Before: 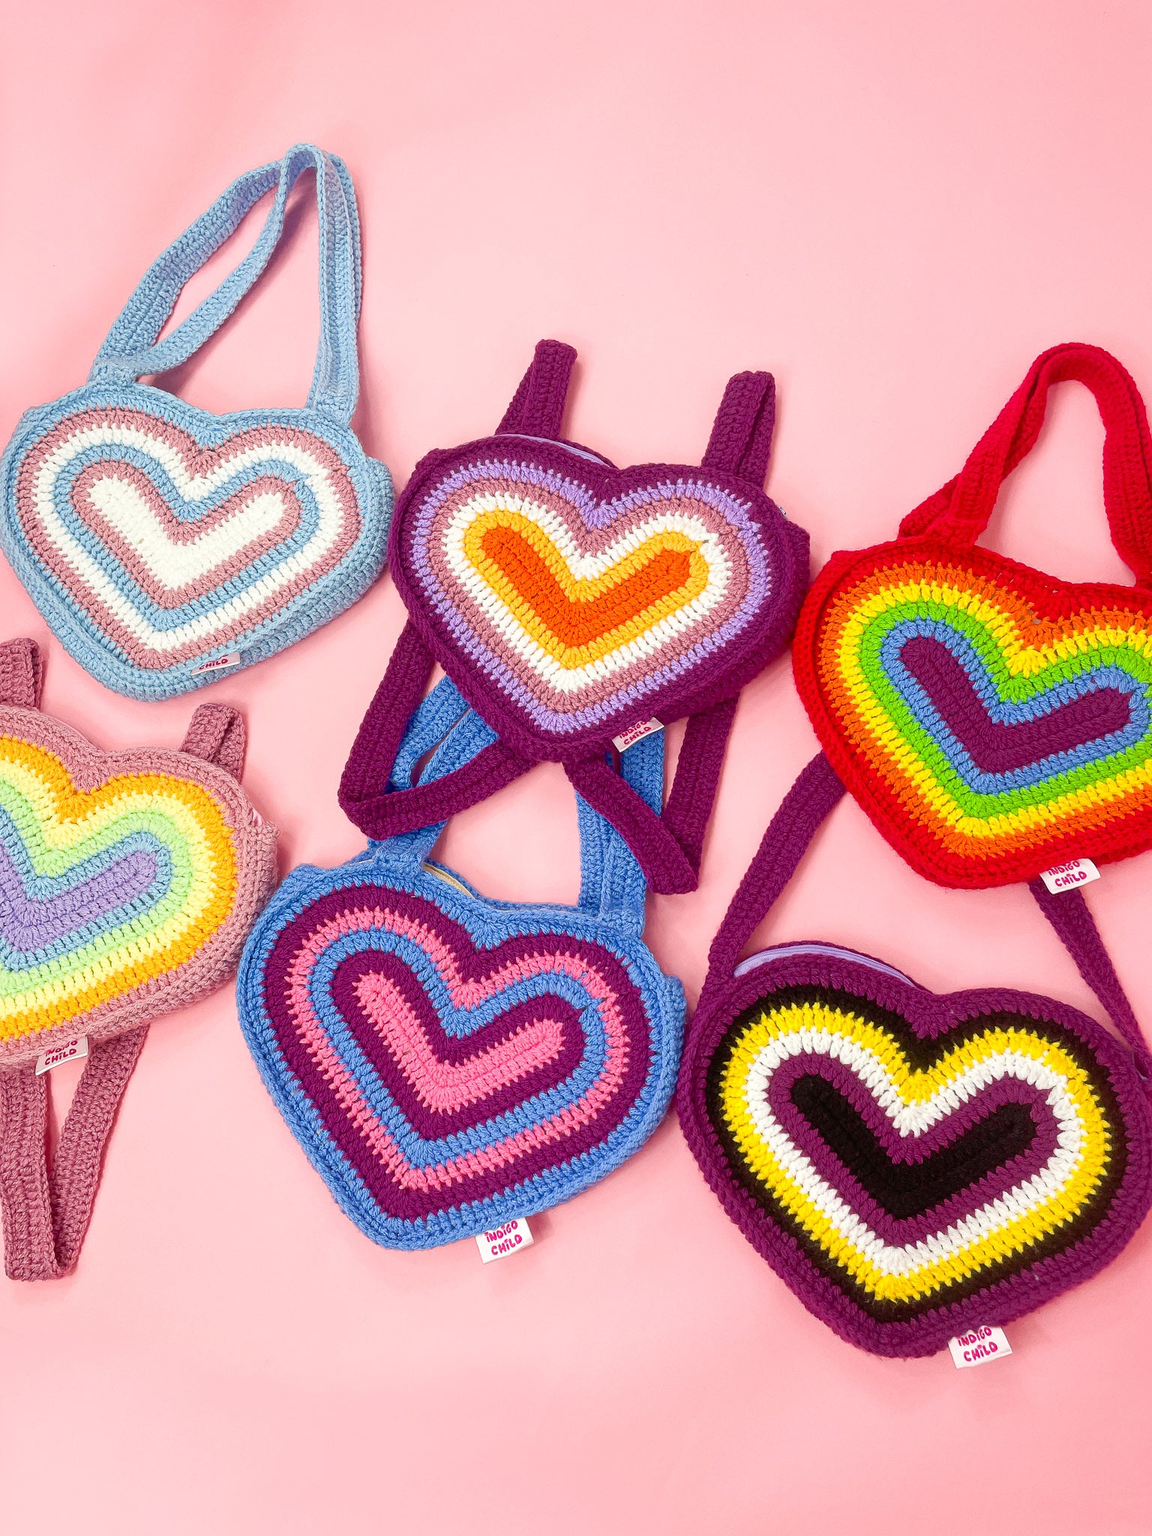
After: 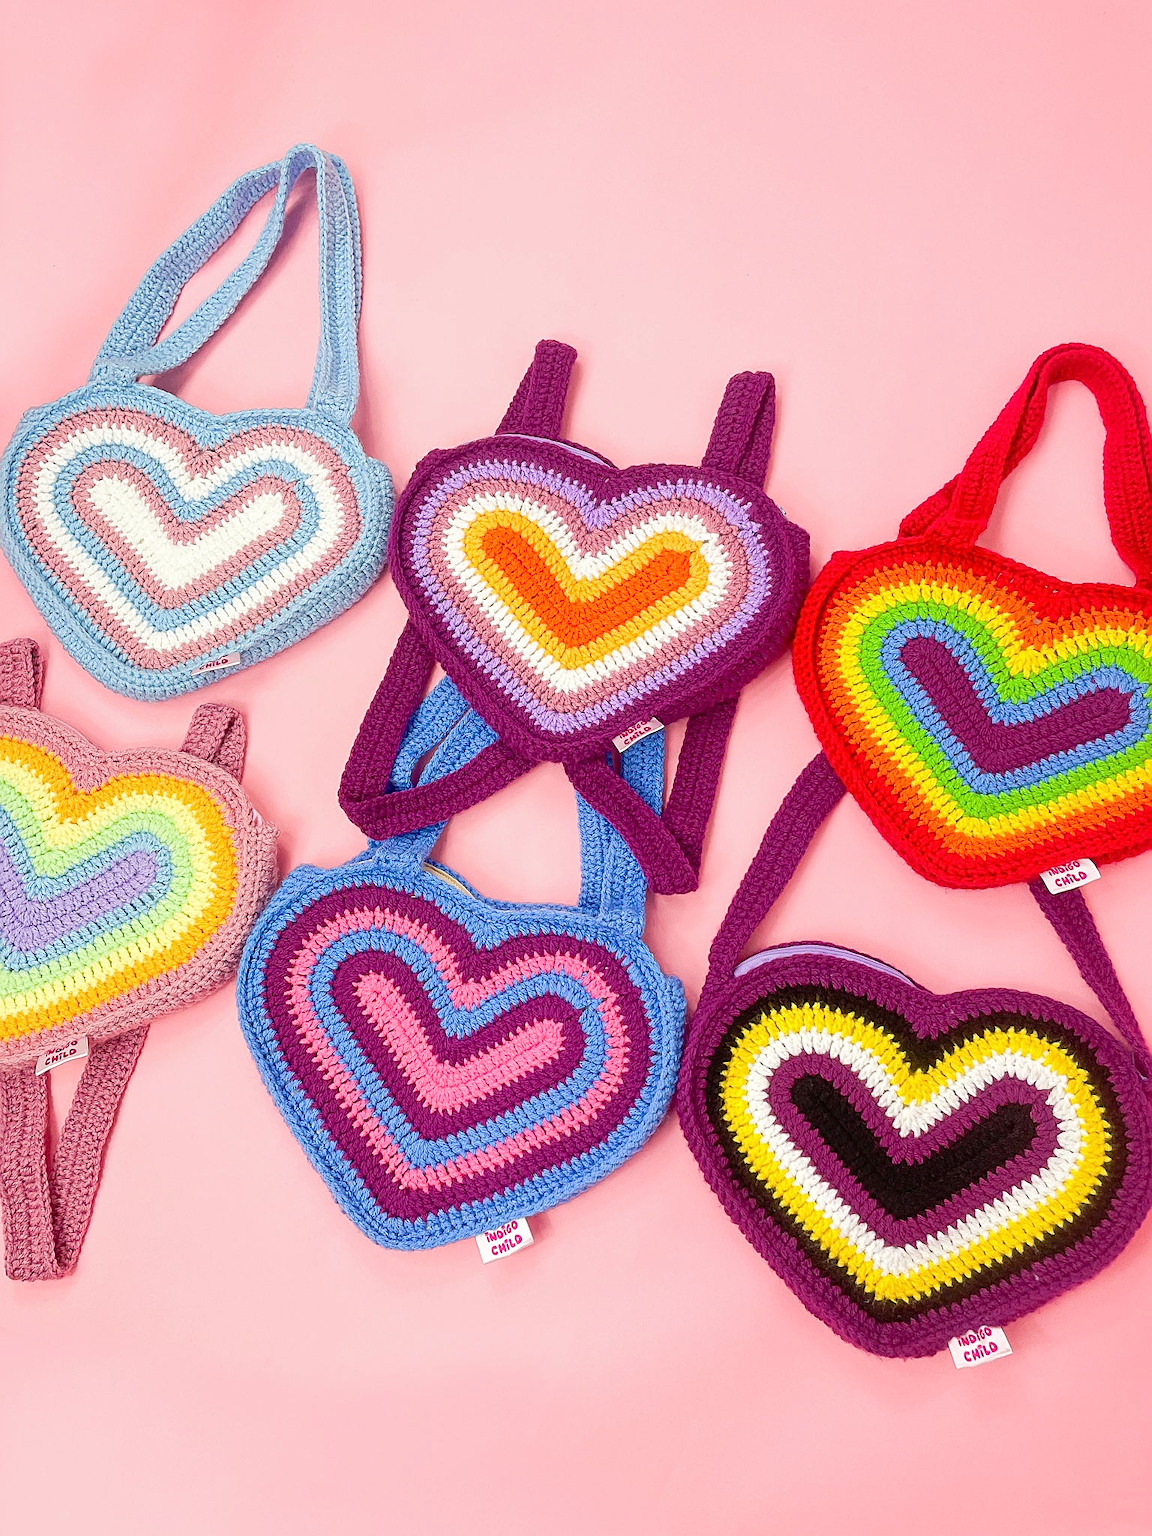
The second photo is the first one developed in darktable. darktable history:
sharpen: on, module defaults
base curve: curves: ch0 [(0, 0) (0.262, 0.32) (0.722, 0.705) (1, 1)]
